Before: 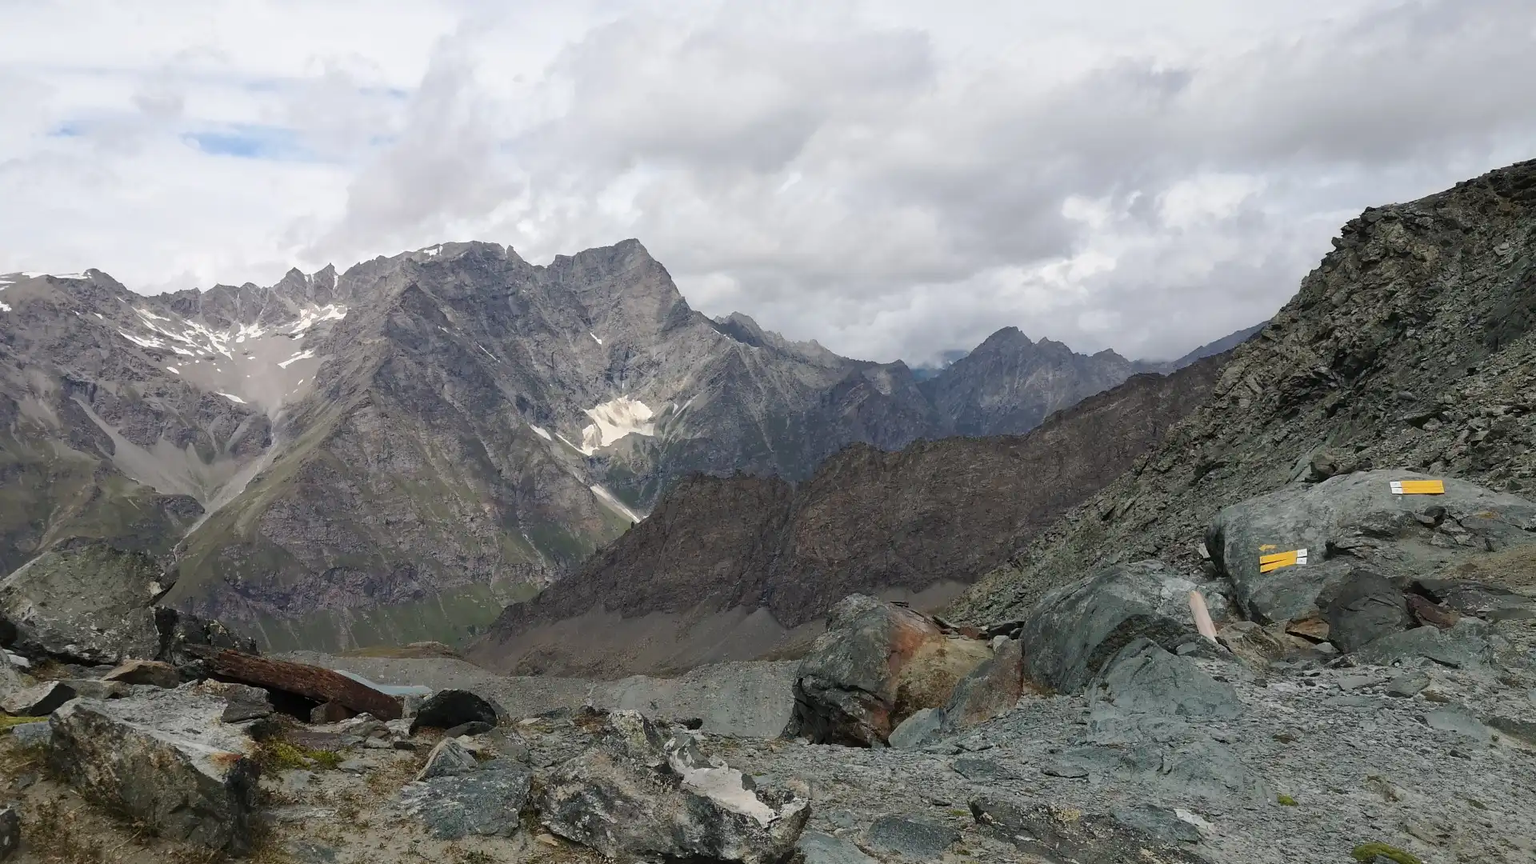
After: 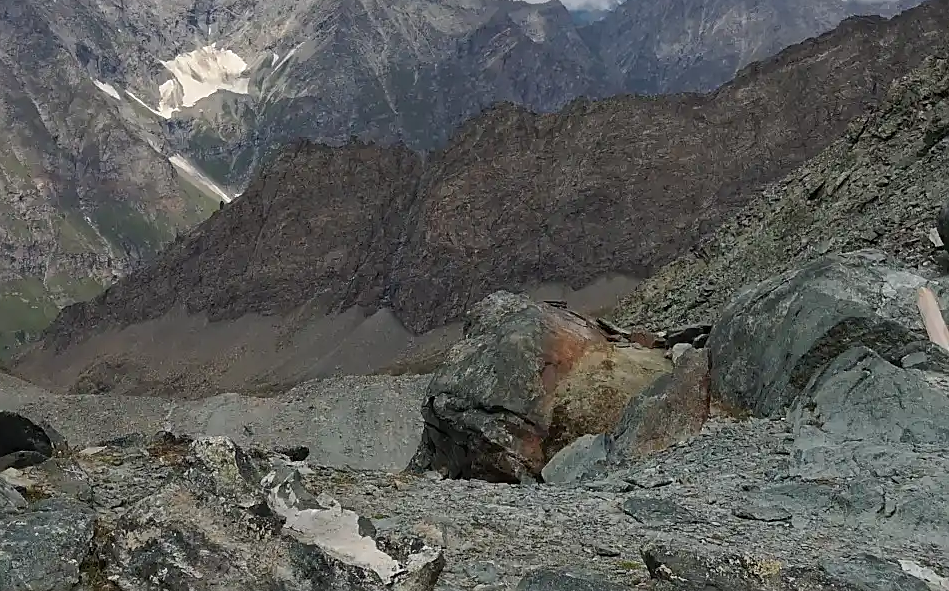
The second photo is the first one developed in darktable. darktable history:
crop: left 29.672%, top 41.786%, right 20.851%, bottom 3.487%
sharpen: on, module defaults
